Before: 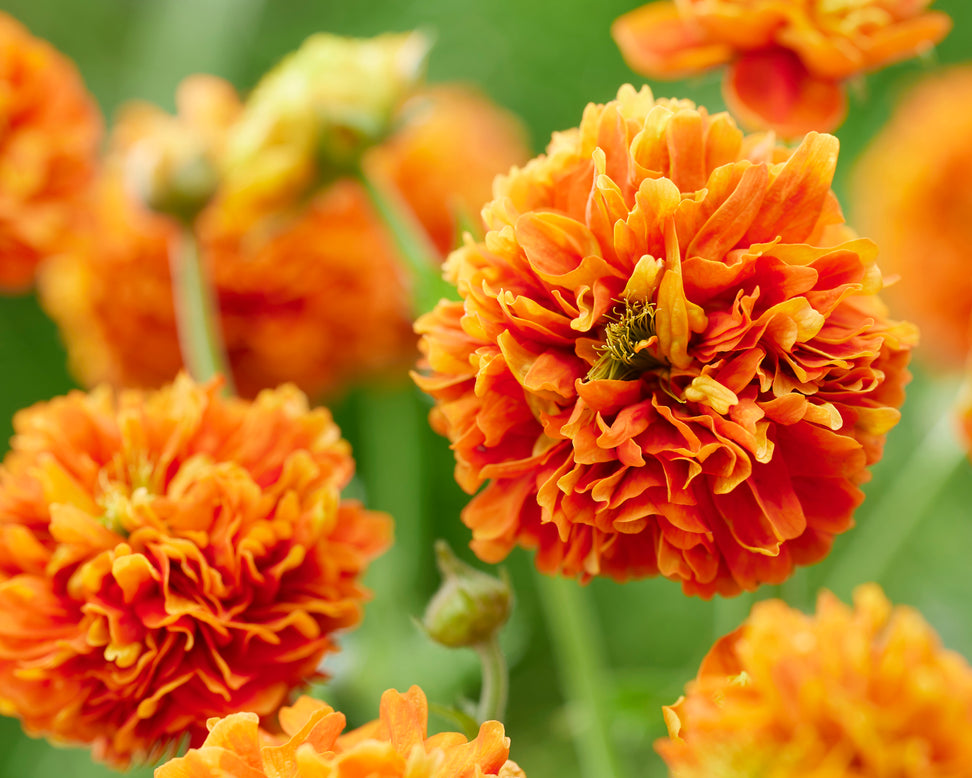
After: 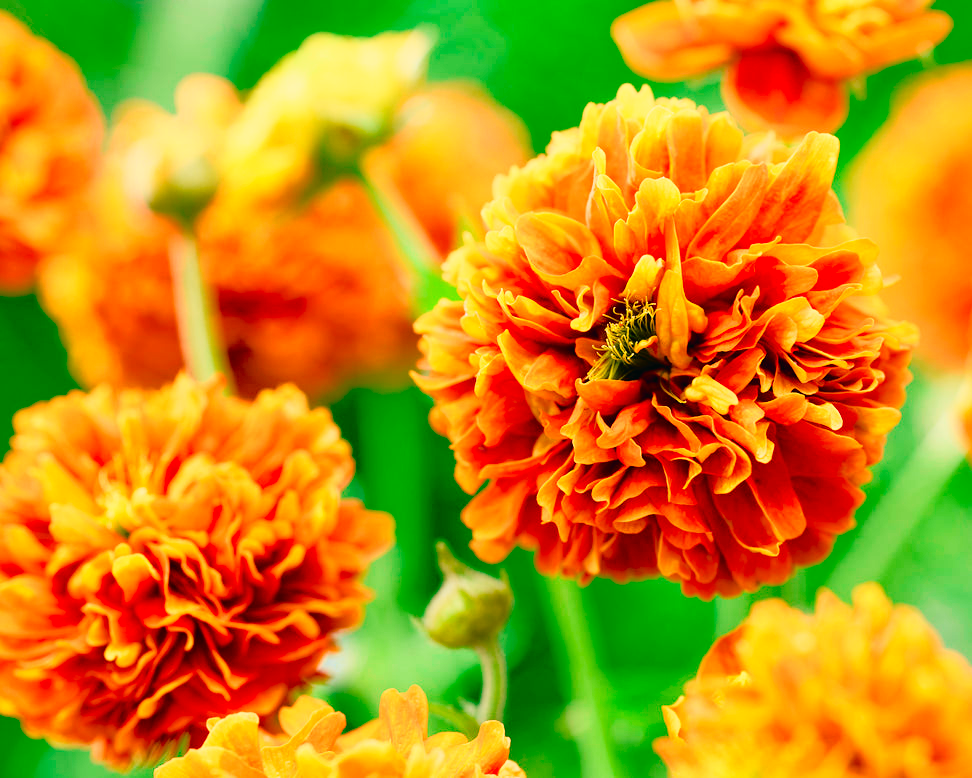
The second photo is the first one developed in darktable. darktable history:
tone curve: curves: ch0 [(0, 0.015) (0.091, 0.055) (0.184, 0.159) (0.304, 0.382) (0.492, 0.579) (0.628, 0.755) (0.832, 0.932) (0.984, 0.963)]; ch1 [(0, 0) (0.34, 0.235) (0.46, 0.46) (0.515, 0.502) (0.553, 0.567) (0.764, 0.815) (1, 1)]; ch2 [(0, 0) (0.44, 0.458) (0.479, 0.492) (0.524, 0.507) (0.557, 0.567) (0.673, 0.699) (1, 1)], color space Lab, independent channels, preserve colors none
color balance rgb: shadows lift › luminance -28.76%, shadows lift › chroma 10%, shadows lift › hue 230°, power › chroma 0.5%, power › hue 215°, highlights gain › luminance 7.14%, highlights gain › chroma 1%, highlights gain › hue 50°, global offset › luminance -0.29%, global offset › hue 260°, perceptual saturation grading › global saturation 20%, perceptual saturation grading › highlights -13.92%, perceptual saturation grading › shadows 50%
